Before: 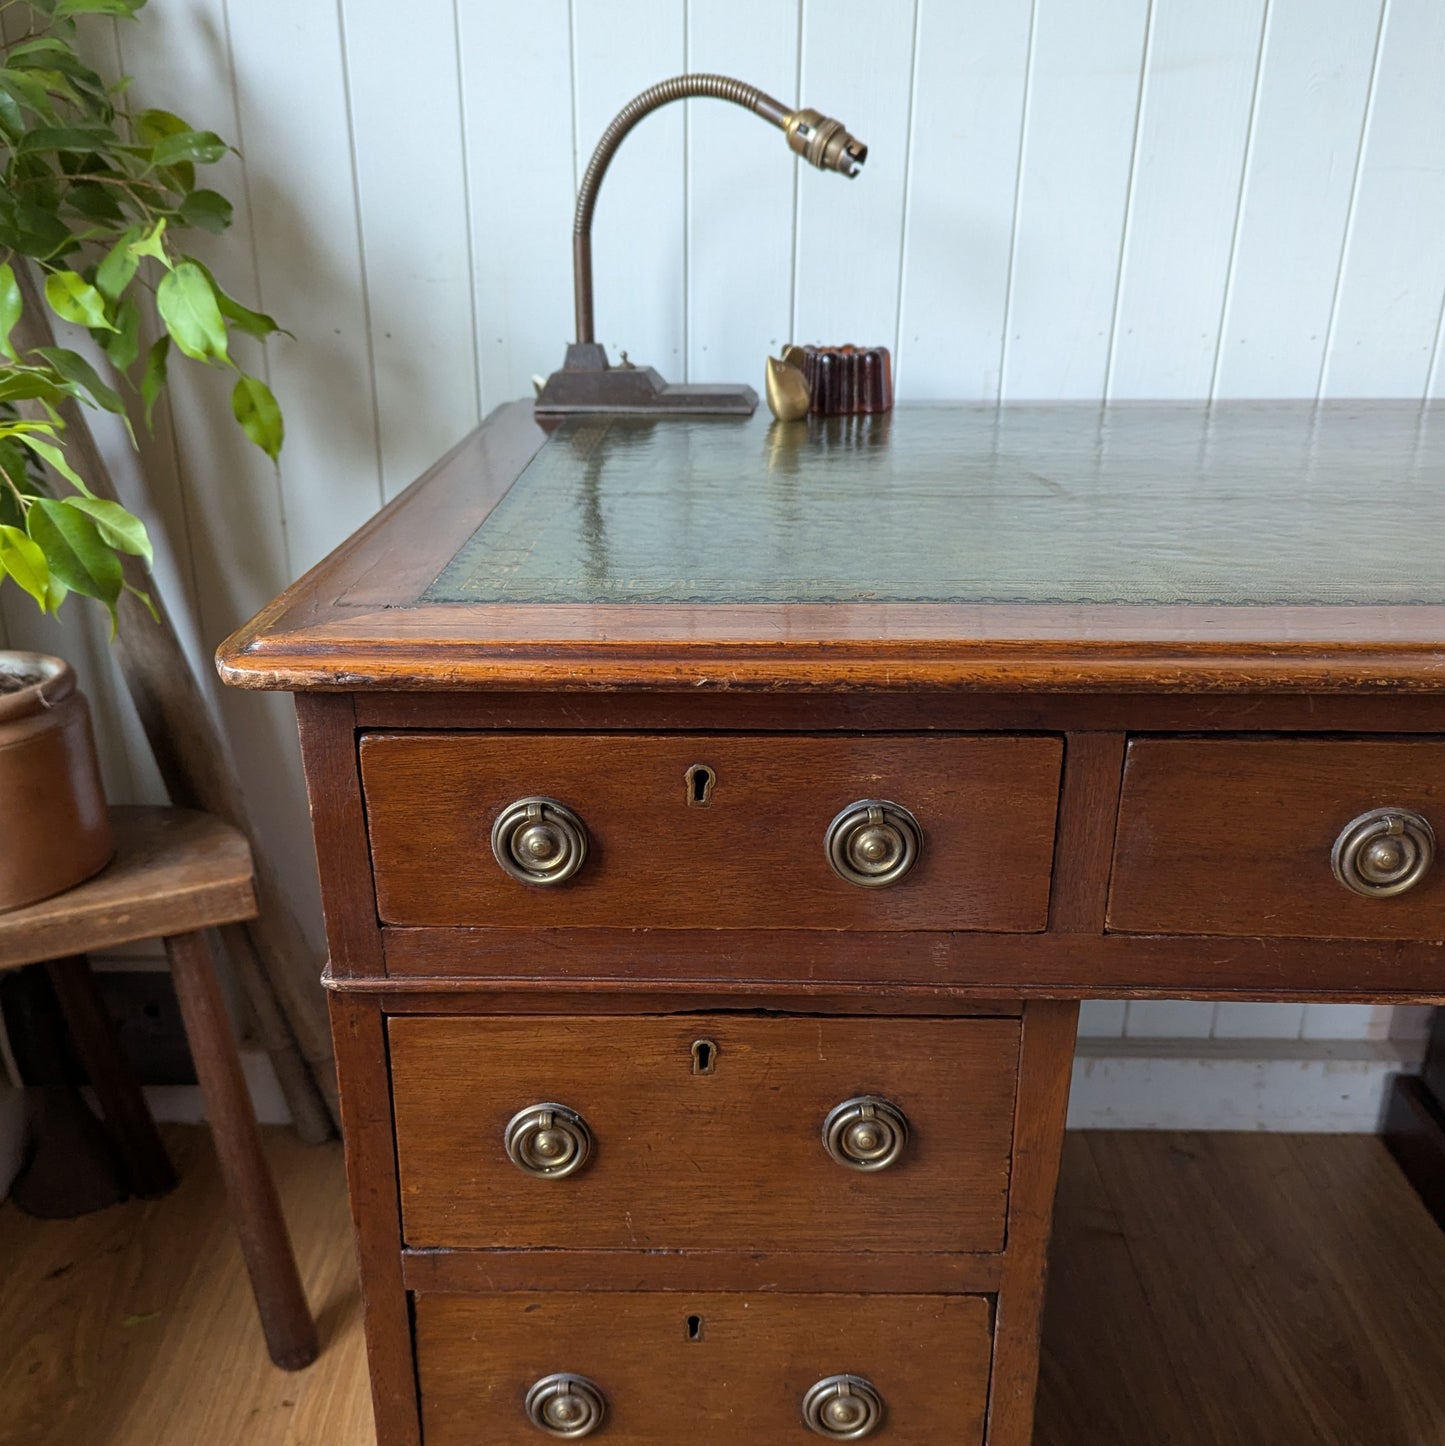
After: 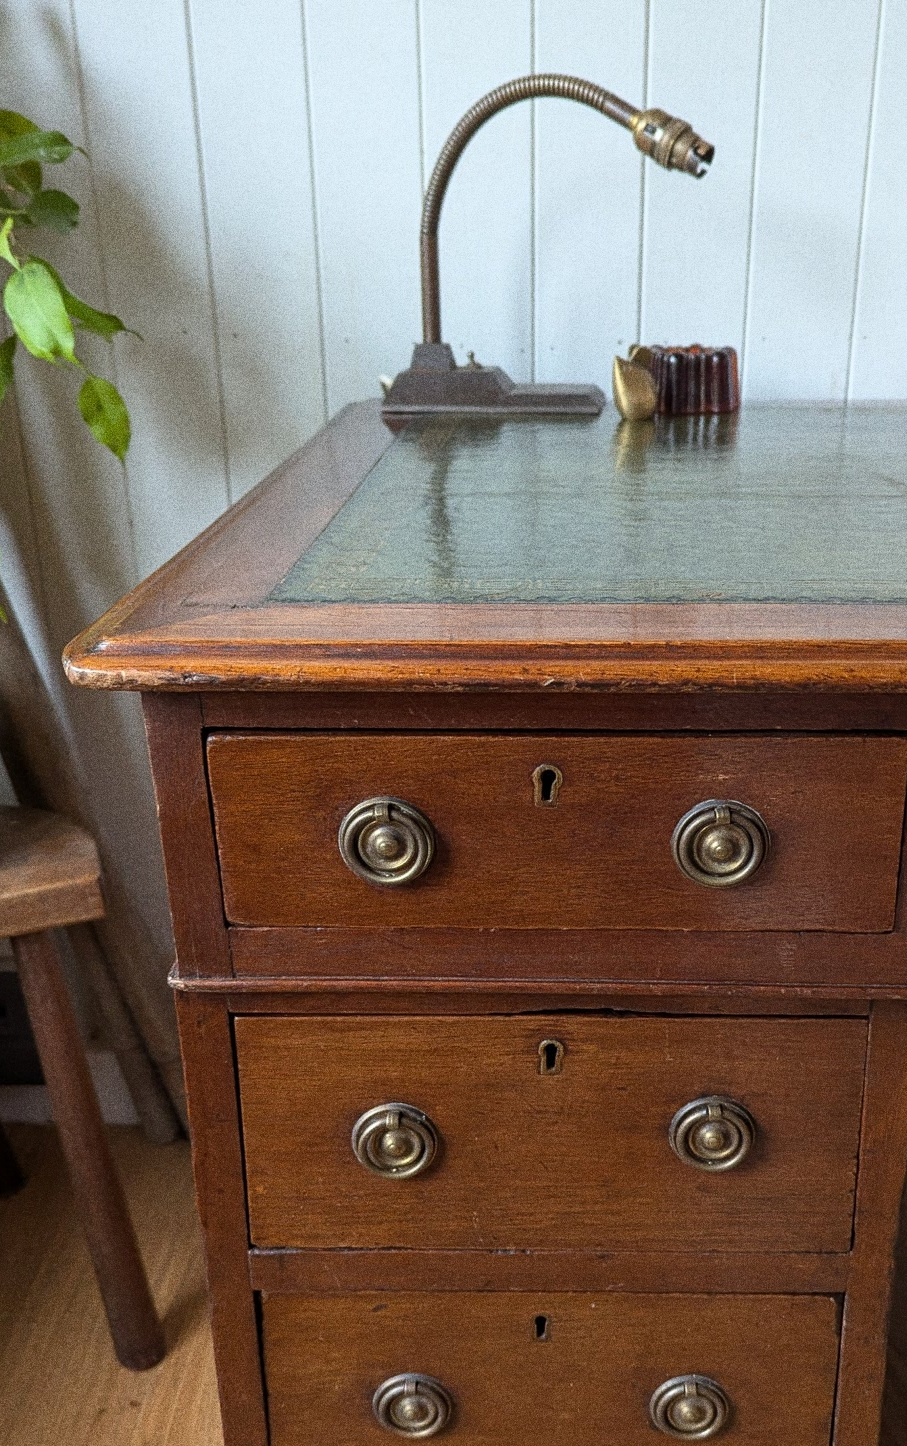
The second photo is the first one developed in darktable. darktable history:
crop: left 10.644%, right 26.528%
grain: strength 49.07%
